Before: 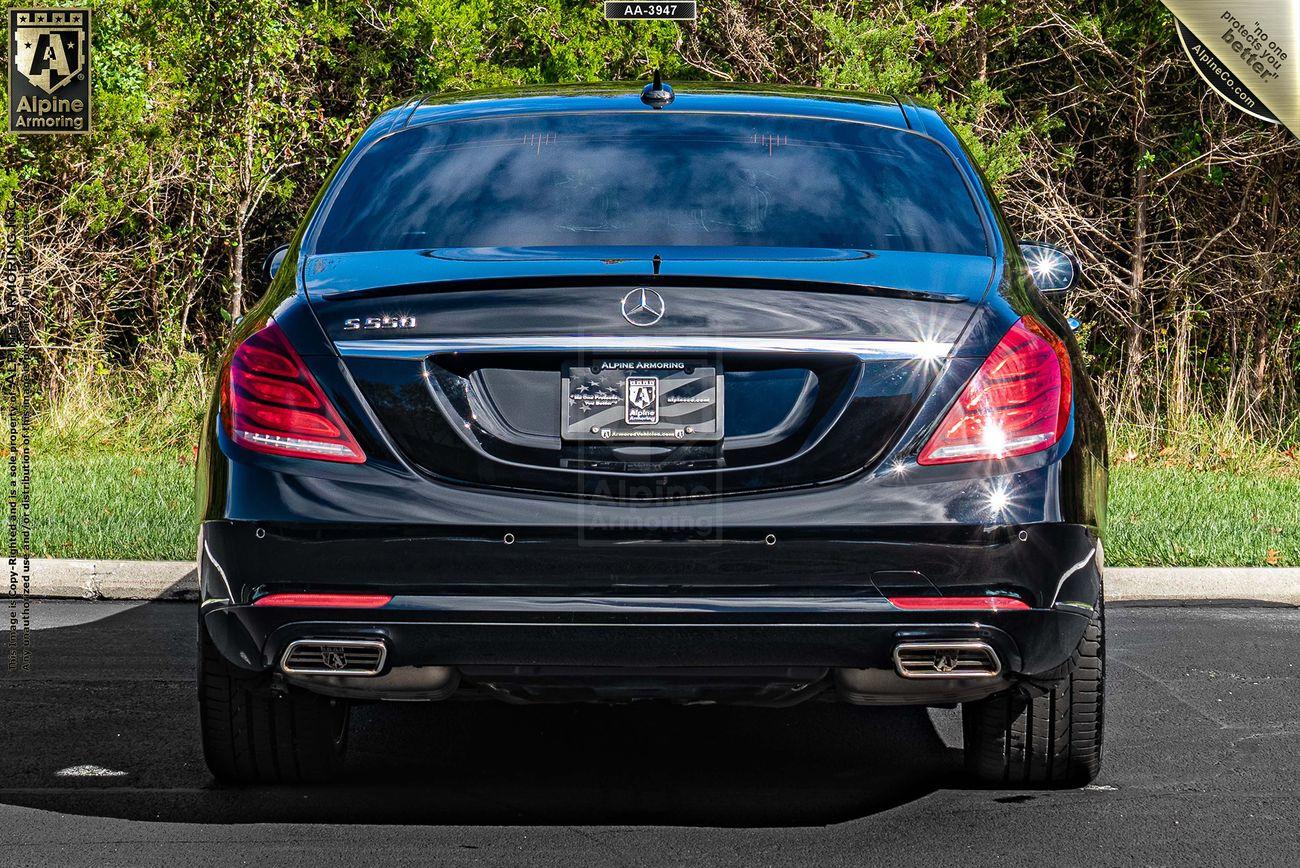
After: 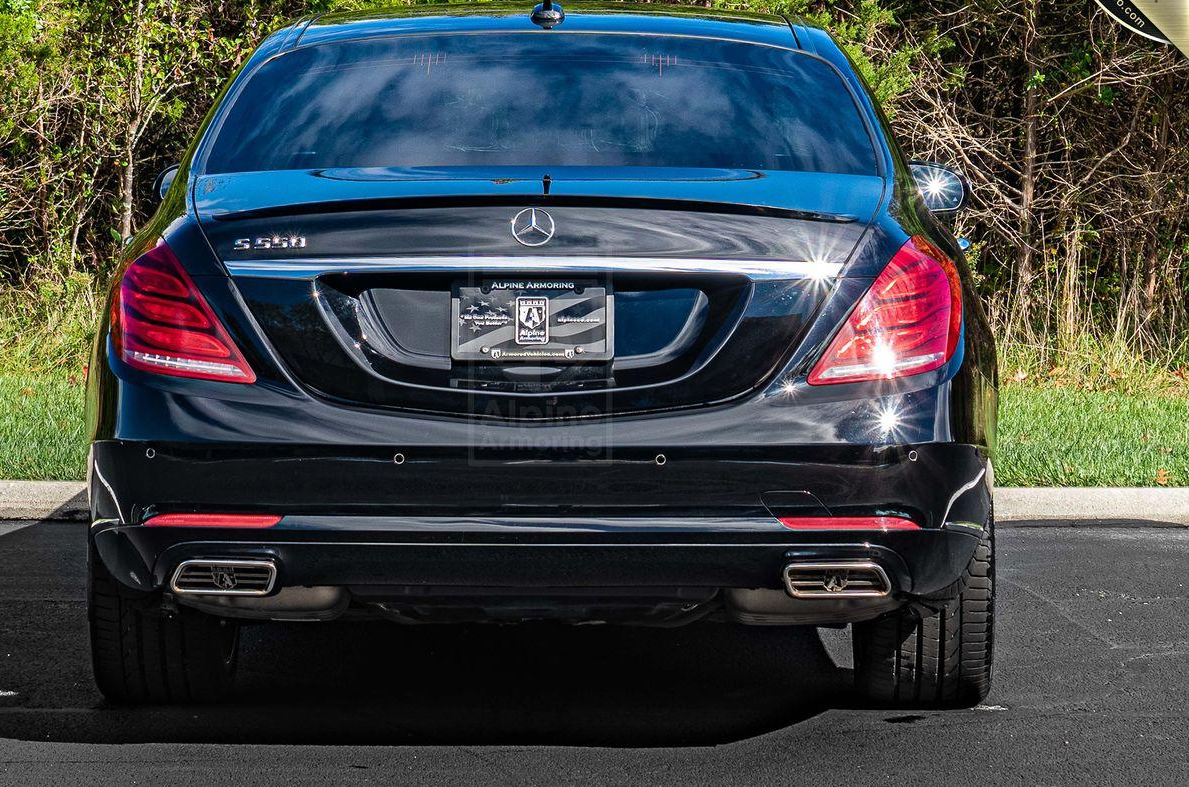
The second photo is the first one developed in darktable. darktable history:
crop and rotate: left 8.506%, top 9.282%
